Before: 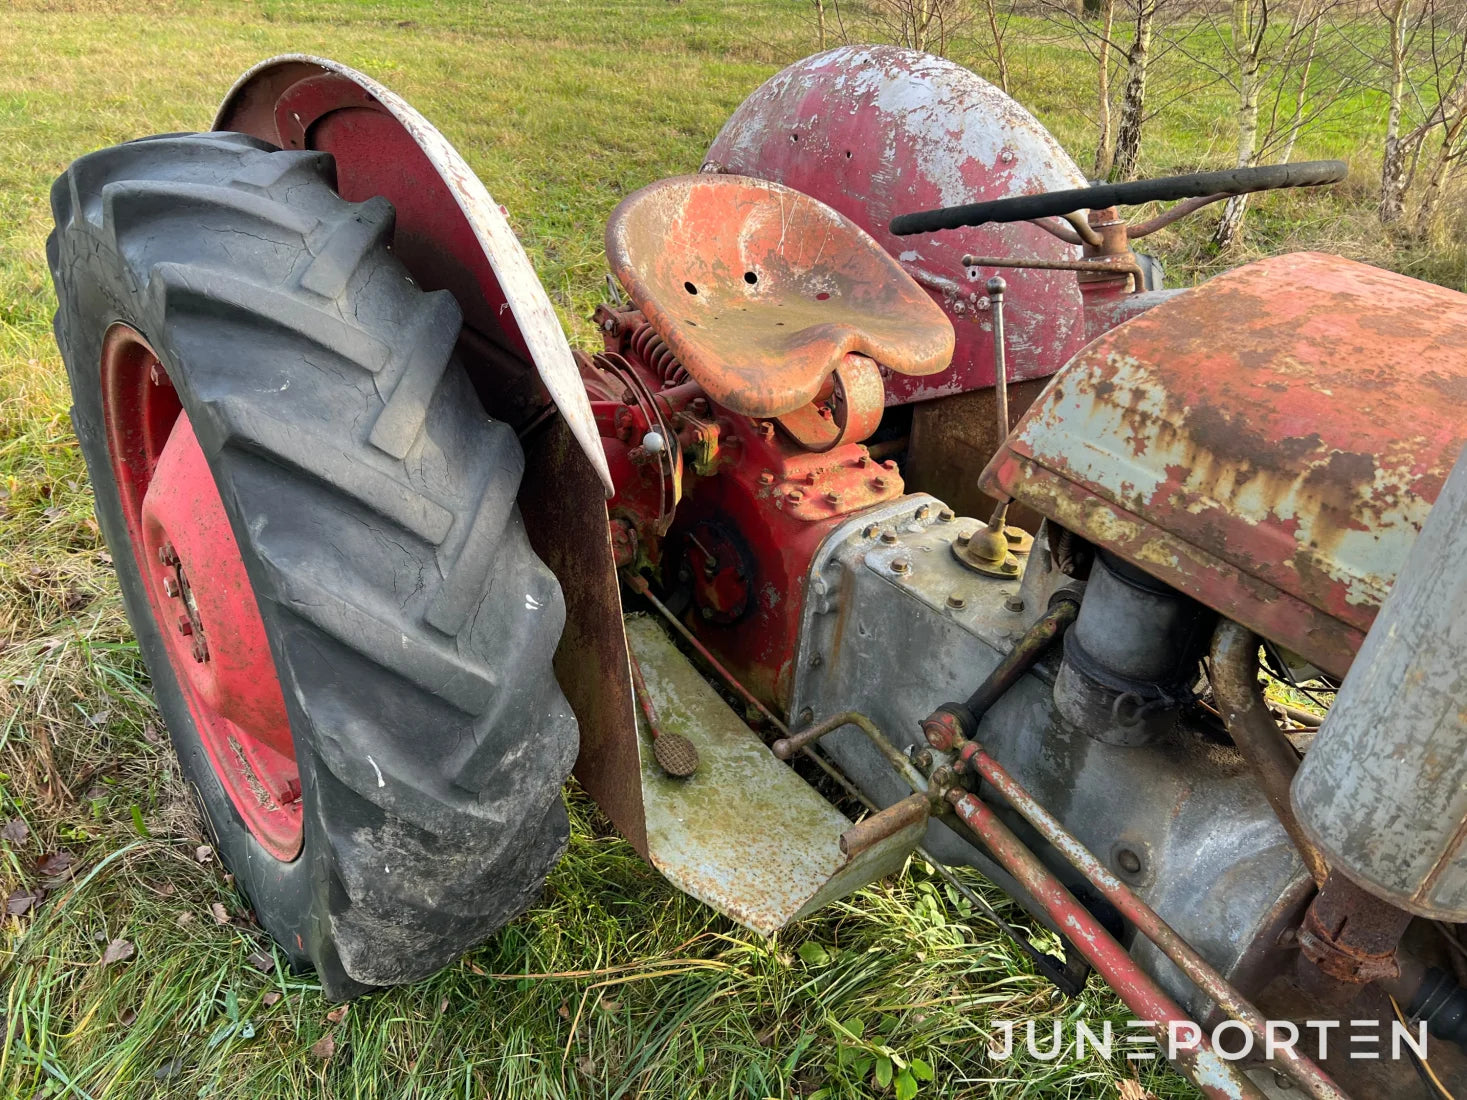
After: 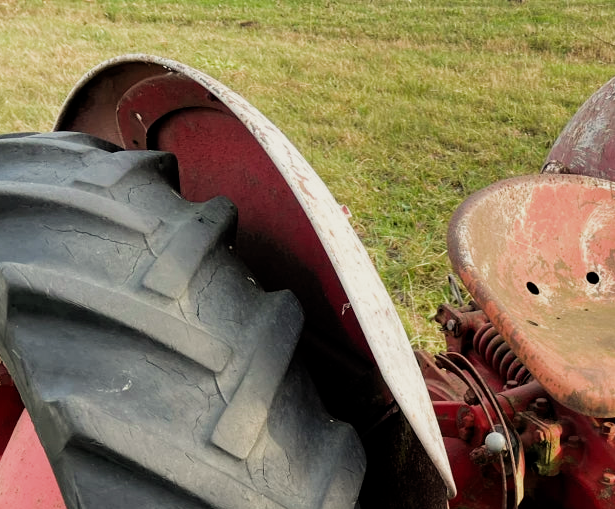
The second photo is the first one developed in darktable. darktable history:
filmic rgb: middle gray luminance 21.73%, black relative exposure -14 EV, white relative exposure 2.96 EV, threshold 6 EV, target black luminance 0%, hardness 8.81, latitude 59.69%, contrast 1.208, highlights saturation mix 5%, shadows ↔ highlights balance 41.6%, add noise in highlights 0, color science v3 (2019), use custom middle-gray values true, iterations of high-quality reconstruction 0, contrast in highlights soft, enable highlight reconstruction true
white balance: red 1.029, blue 0.92
crop and rotate: left 10.817%, top 0.062%, right 47.194%, bottom 53.626%
